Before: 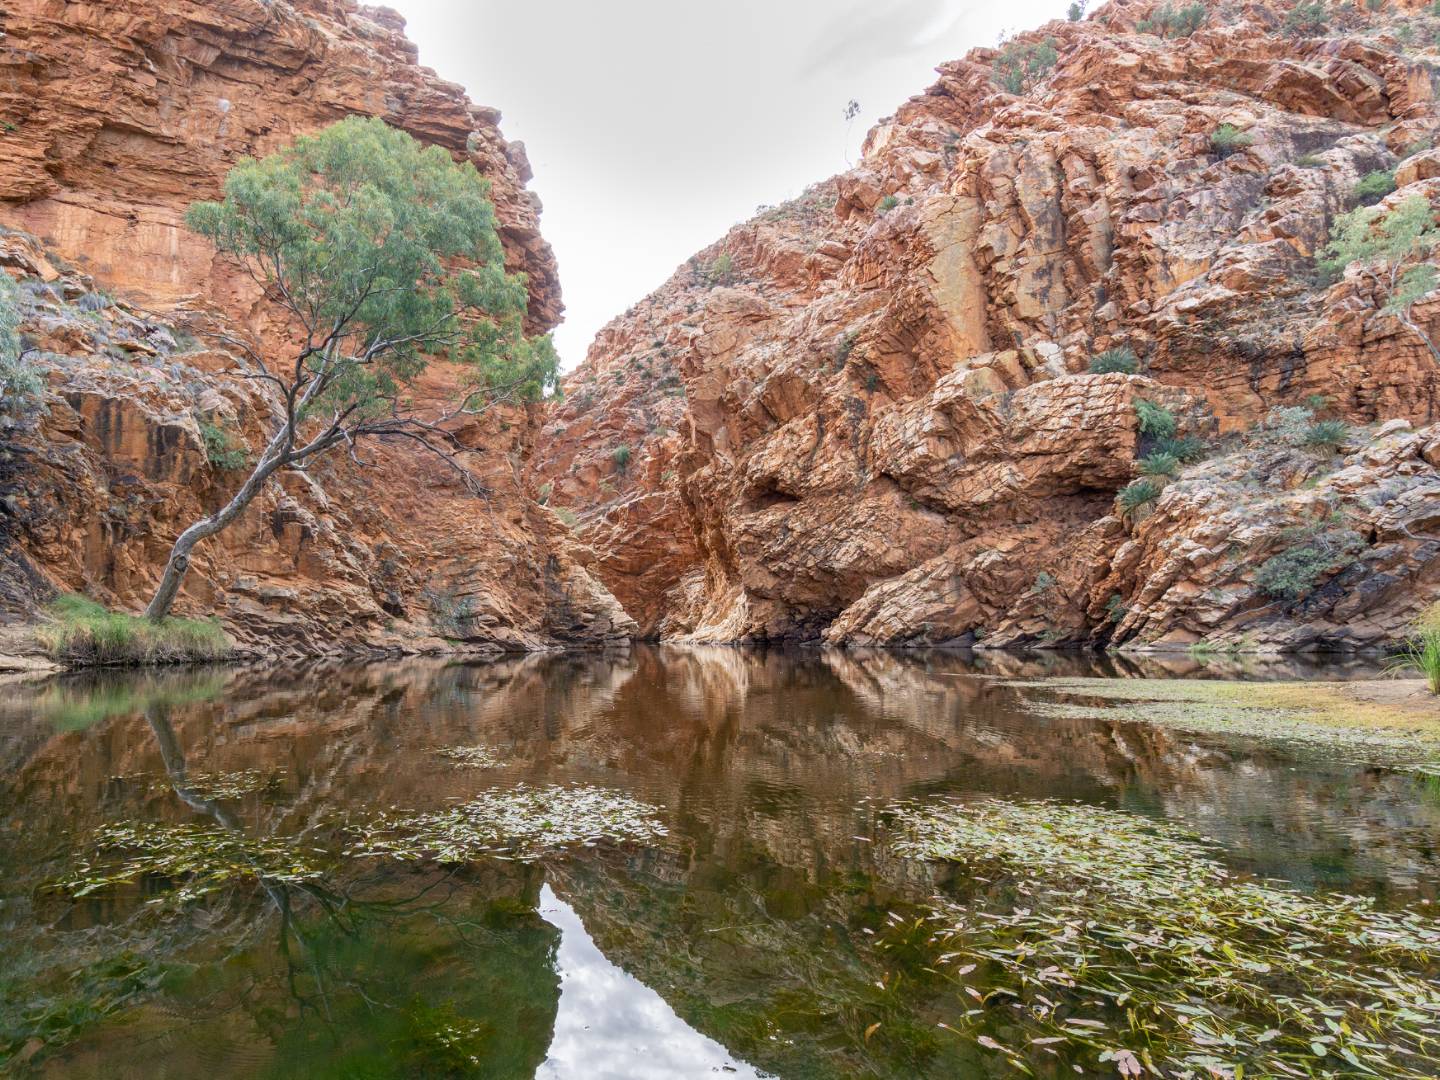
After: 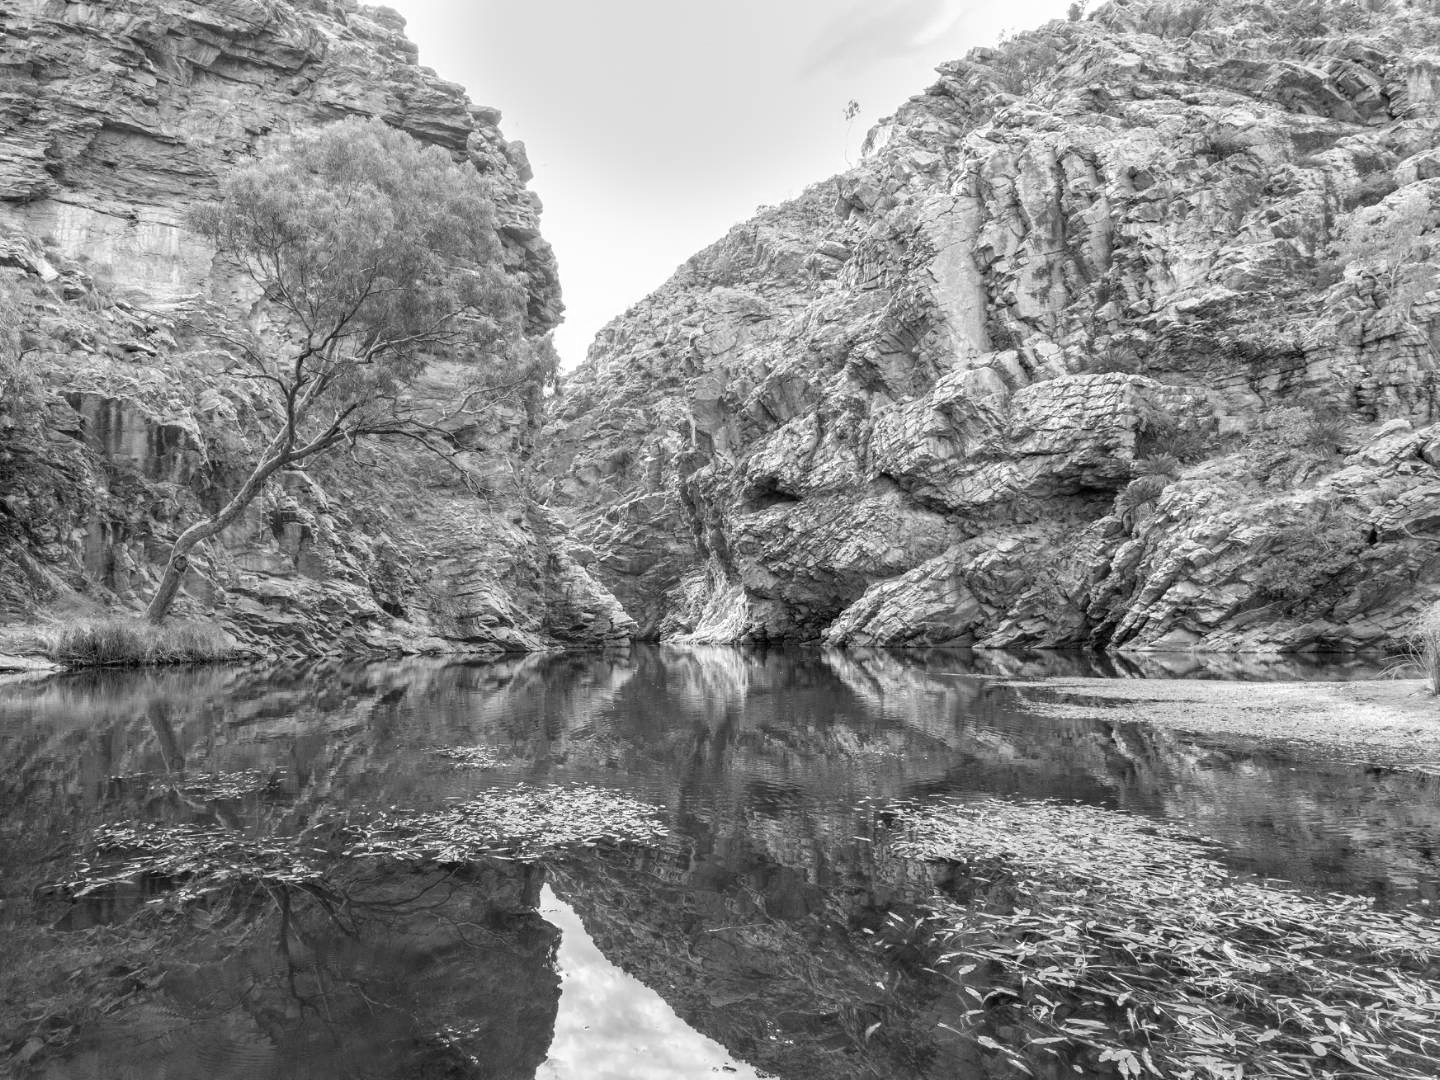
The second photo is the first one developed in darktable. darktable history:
monochrome: on, module defaults
color zones: curves: ch0 [(0.018, 0.548) (0.224, 0.64) (0.425, 0.447) (0.675, 0.575) (0.732, 0.579)]; ch1 [(0.066, 0.487) (0.25, 0.5) (0.404, 0.43) (0.75, 0.421) (0.956, 0.421)]; ch2 [(0.044, 0.561) (0.215, 0.465) (0.399, 0.544) (0.465, 0.548) (0.614, 0.447) (0.724, 0.43) (0.882, 0.623) (0.956, 0.632)]
